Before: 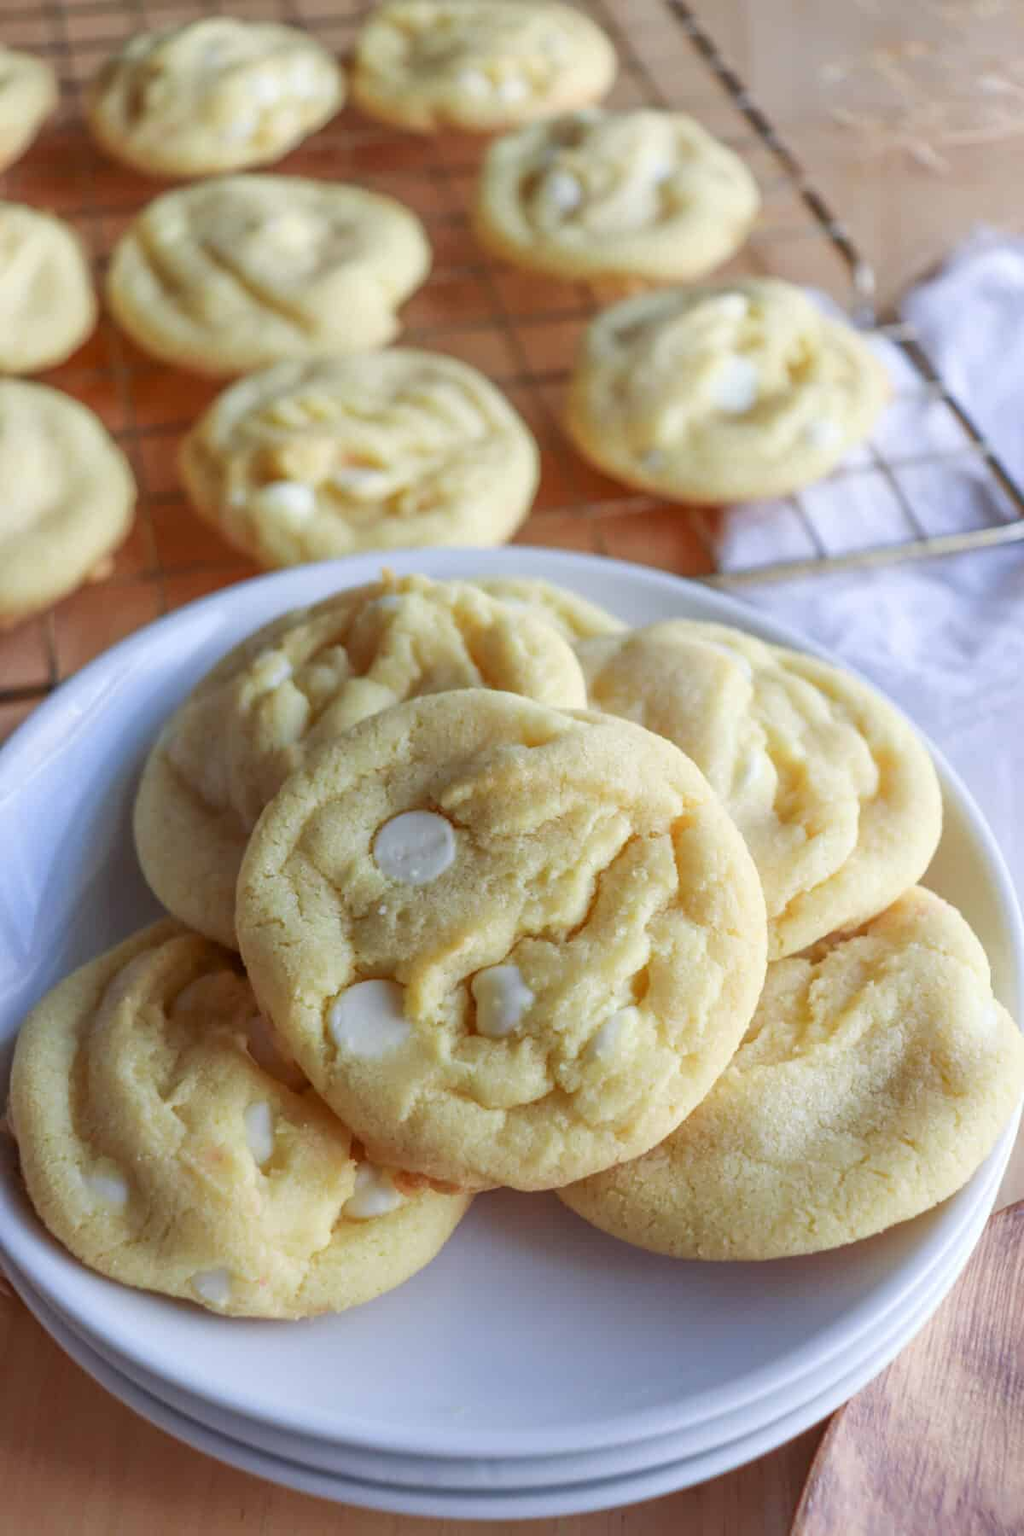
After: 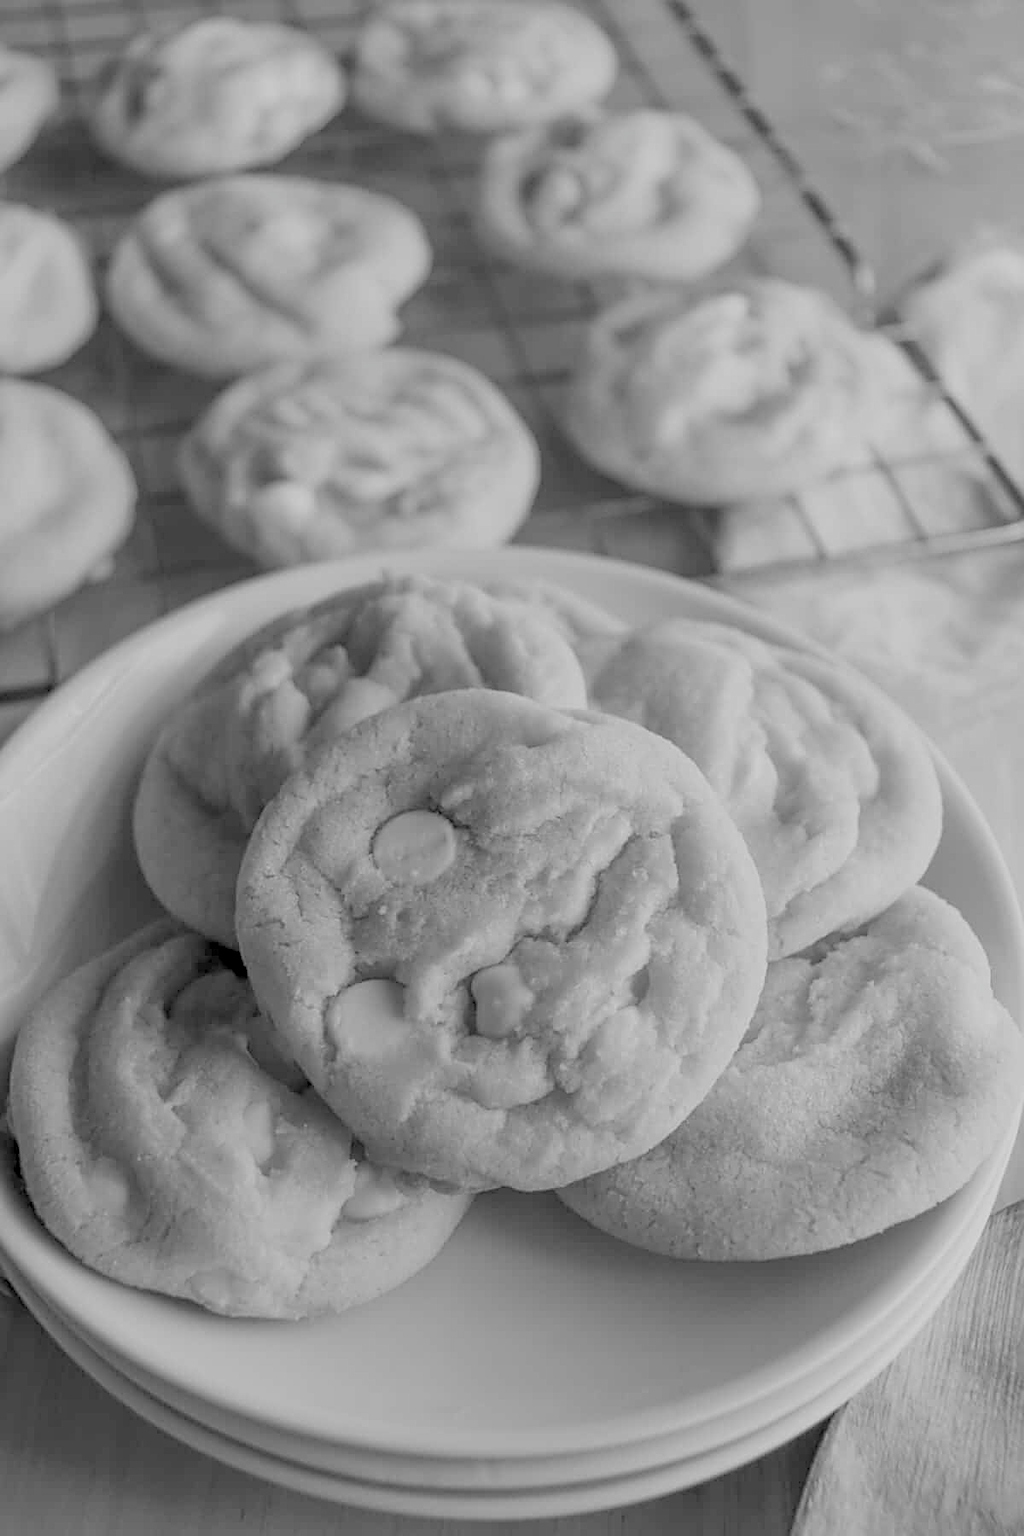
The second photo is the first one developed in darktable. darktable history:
color calibration: output gray [0.267, 0.423, 0.261, 0], illuminant same as pipeline (D50), adaptation none (bypass)
rgb levels: levels [[0.029, 0.461, 0.922], [0, 0.5, 1], [0, 0.5, 1]]
sharpen: on, module defaults
color balance rgb: contrast -30%
